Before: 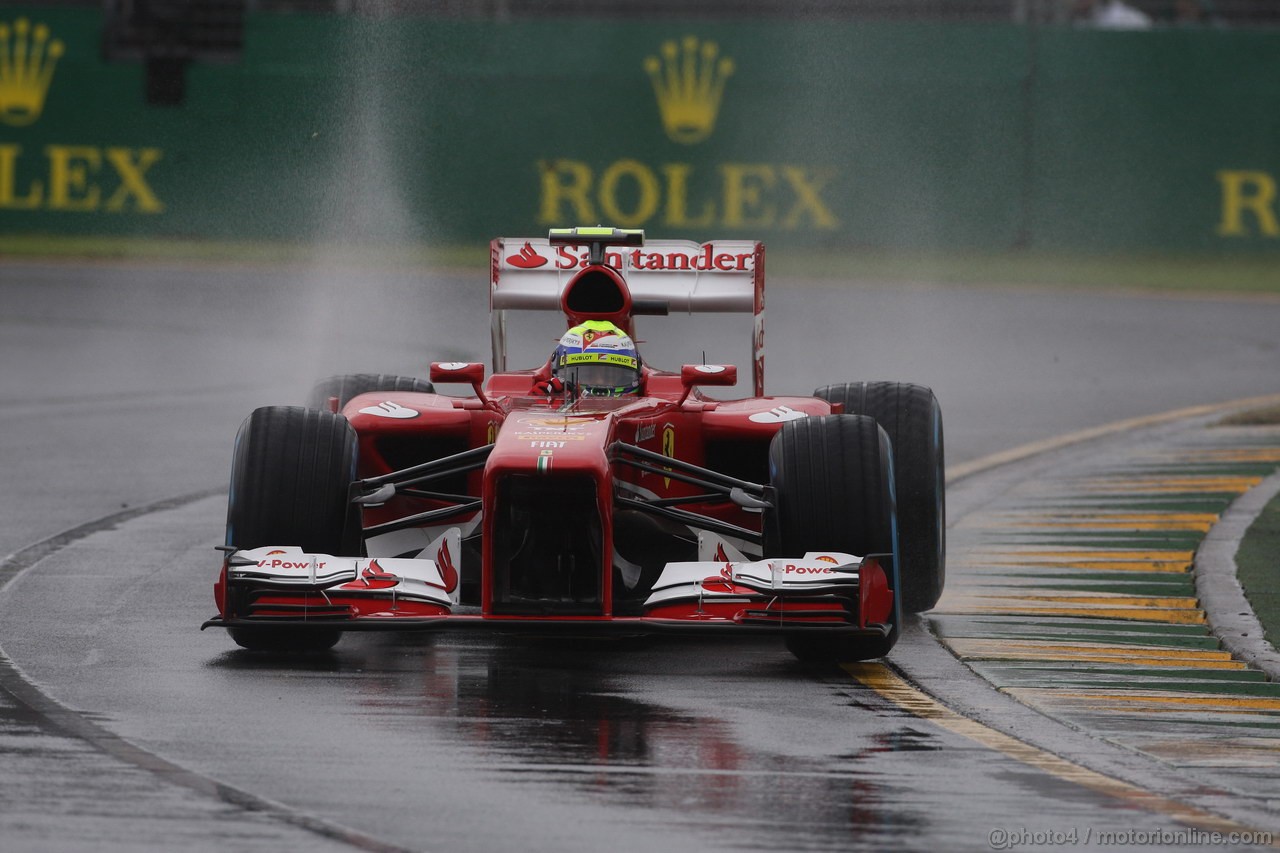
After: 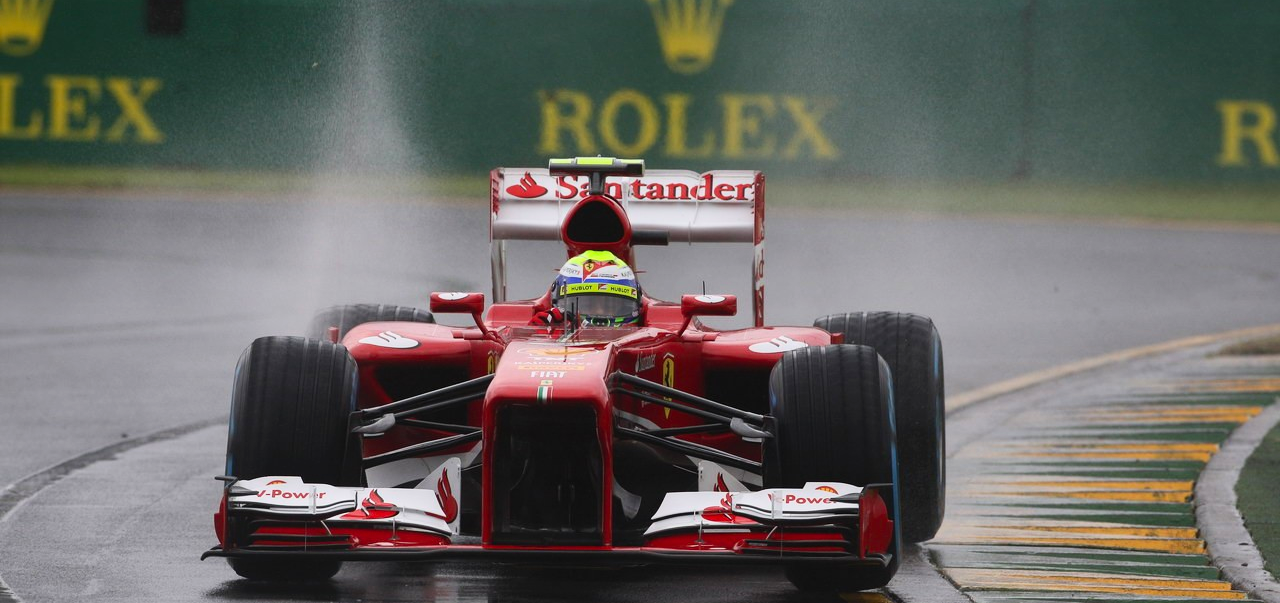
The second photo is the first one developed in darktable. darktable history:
contrast brightness saturation: contrast 0.2, brightness 0.16, saturation 0.22
crop and rotate: top 8.293%, bottom 20.996%
